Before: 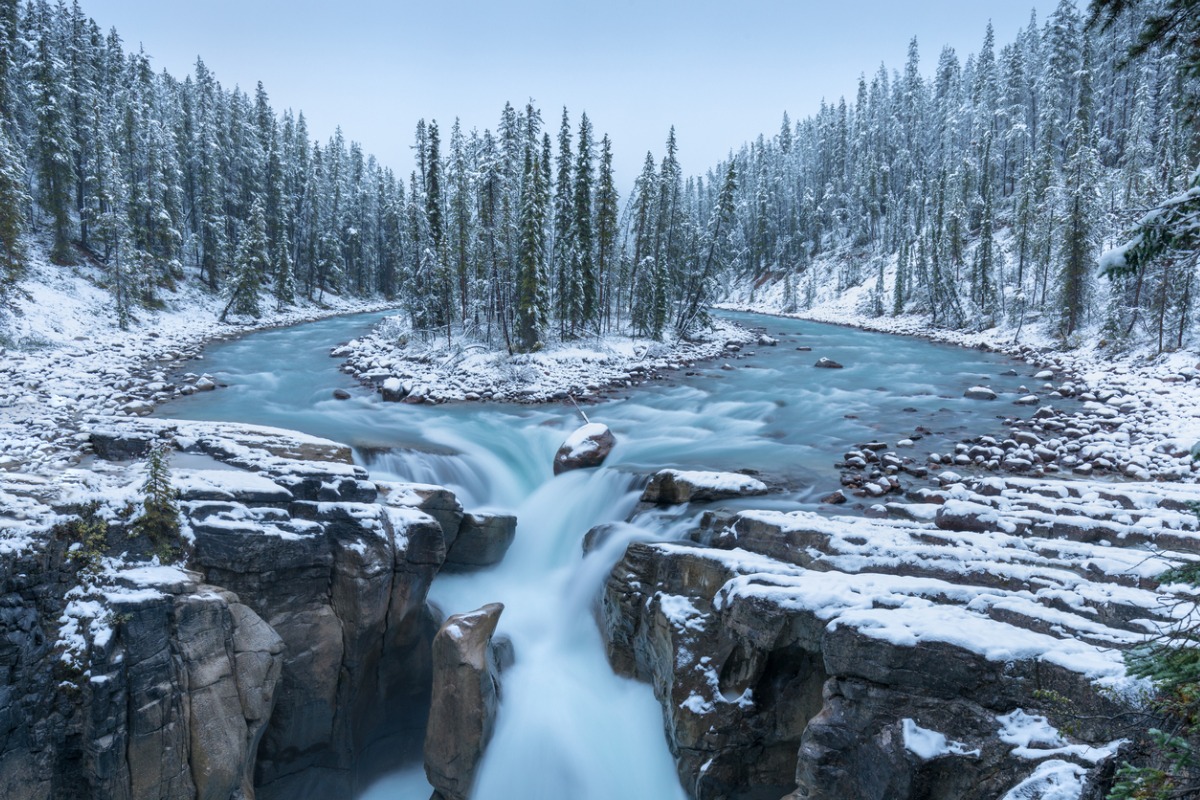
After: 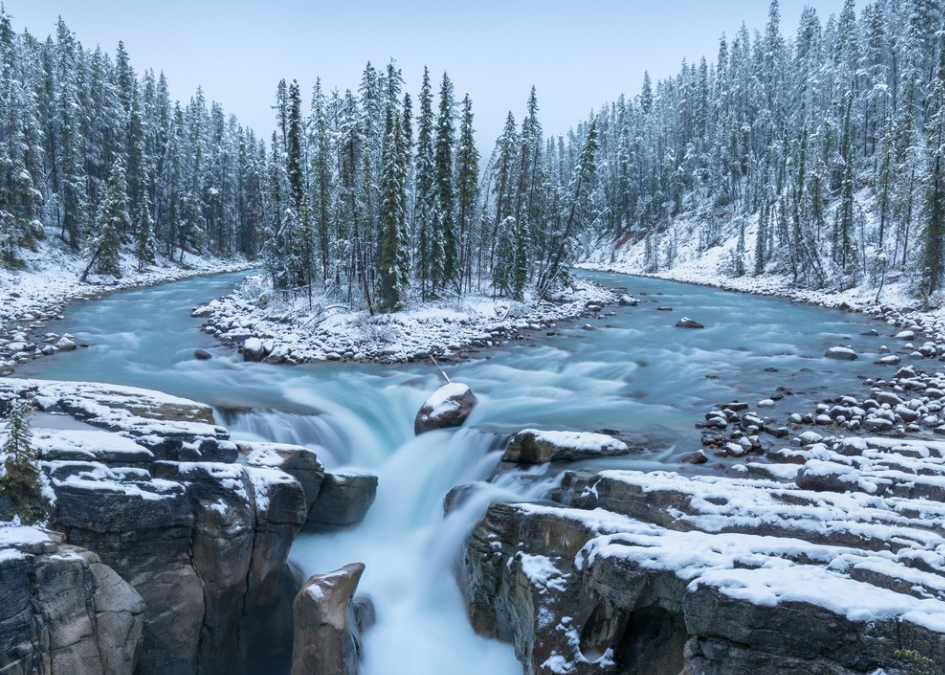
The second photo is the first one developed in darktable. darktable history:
crop: left 11.644%, top 5.113%, right 9.556%, bottom 10.5%
